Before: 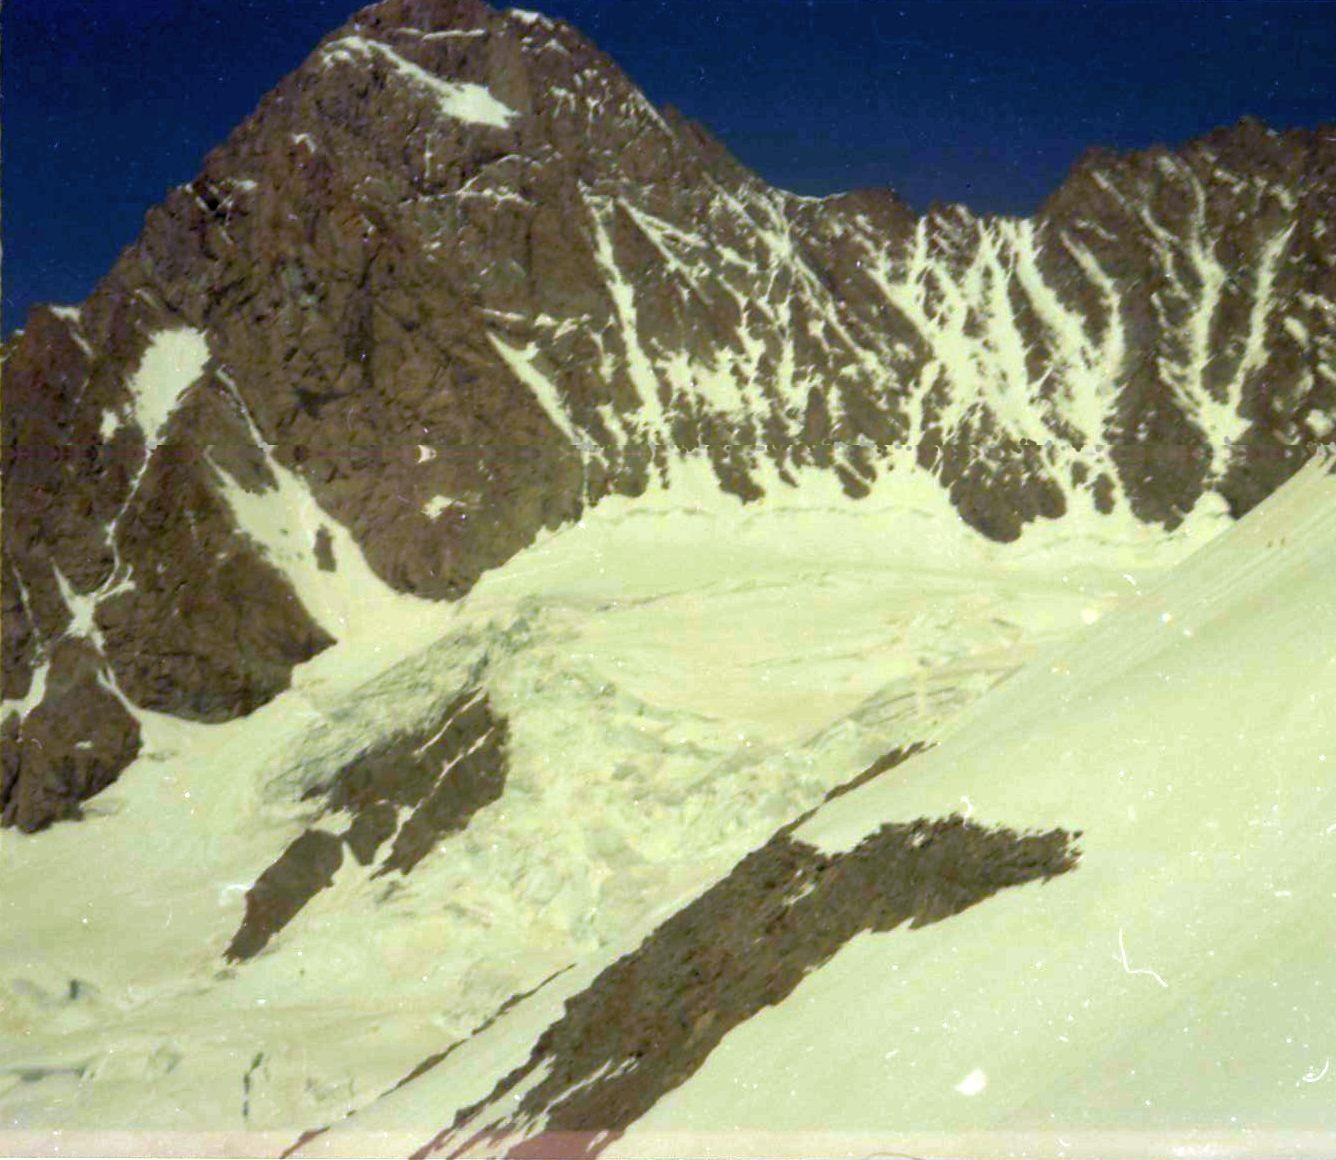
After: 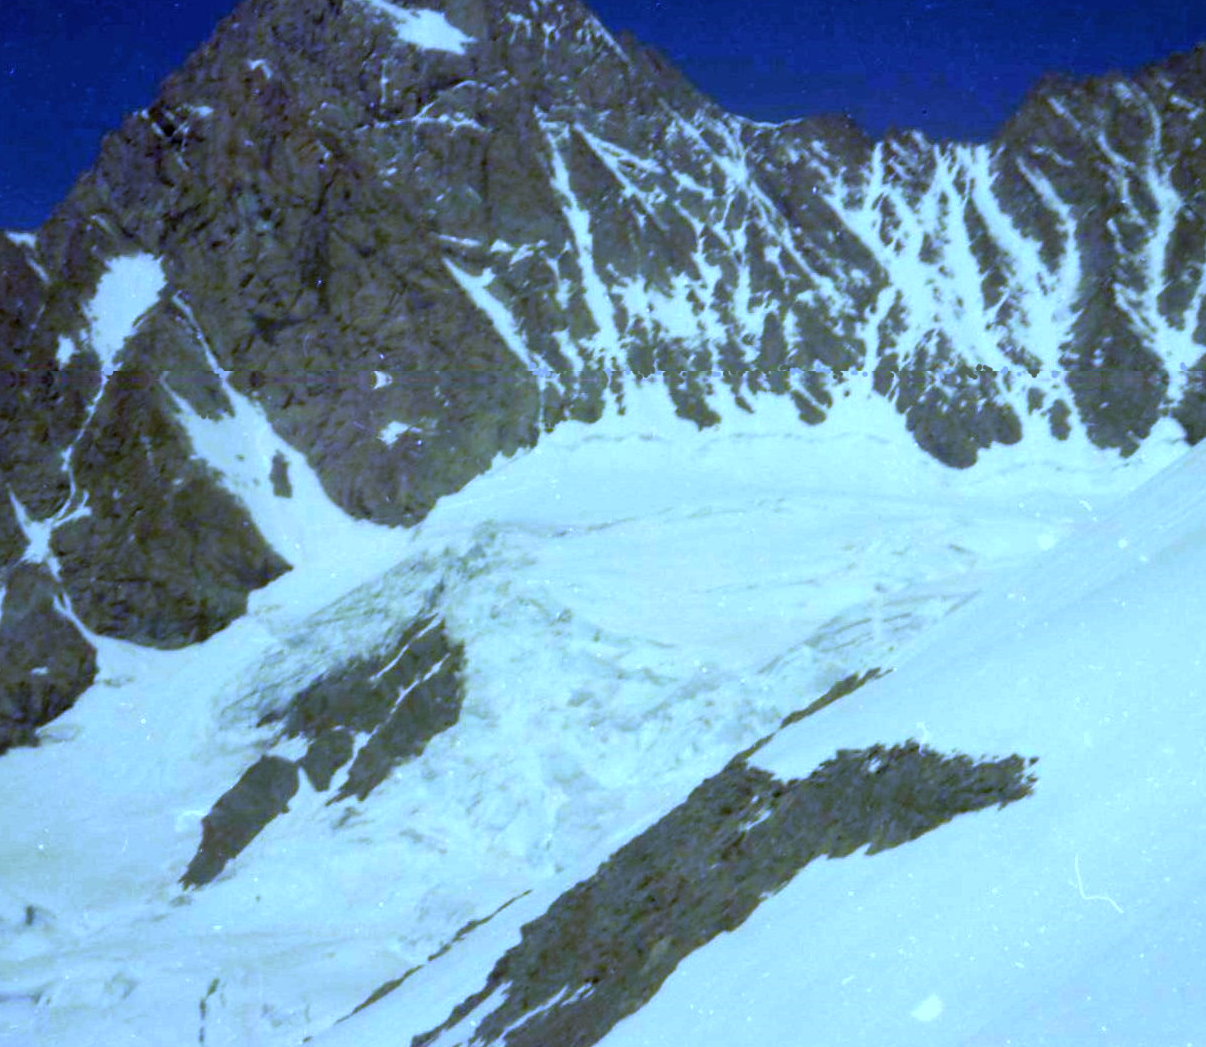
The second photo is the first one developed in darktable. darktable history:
crop: left 3.305%, top 6.436%, right 6.389%, bottom 3.258%
white balance: red 0.766, blue 1.537
